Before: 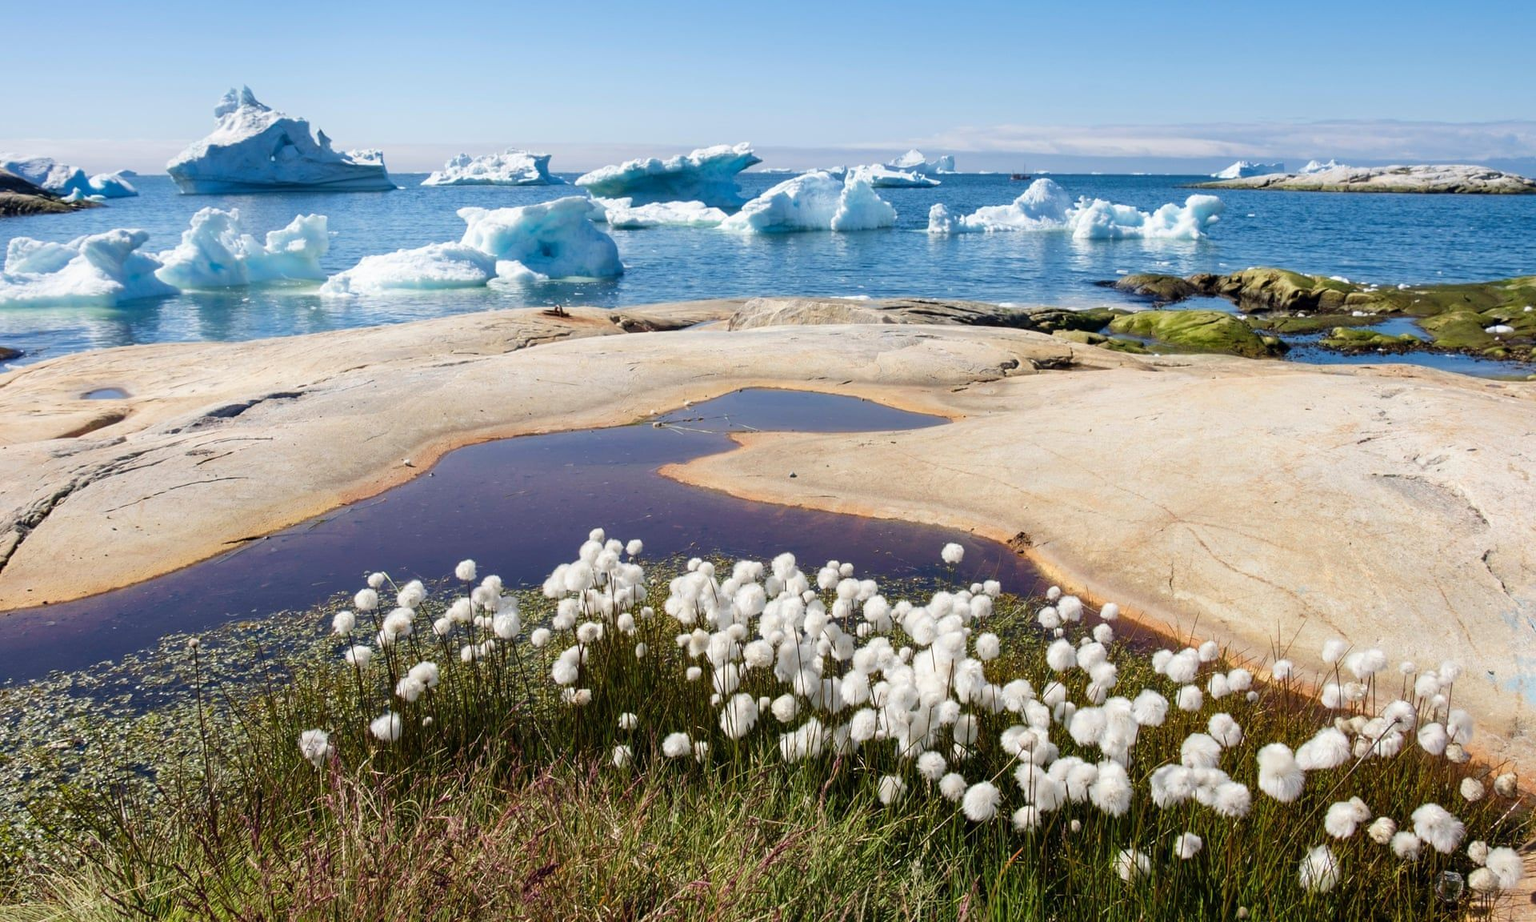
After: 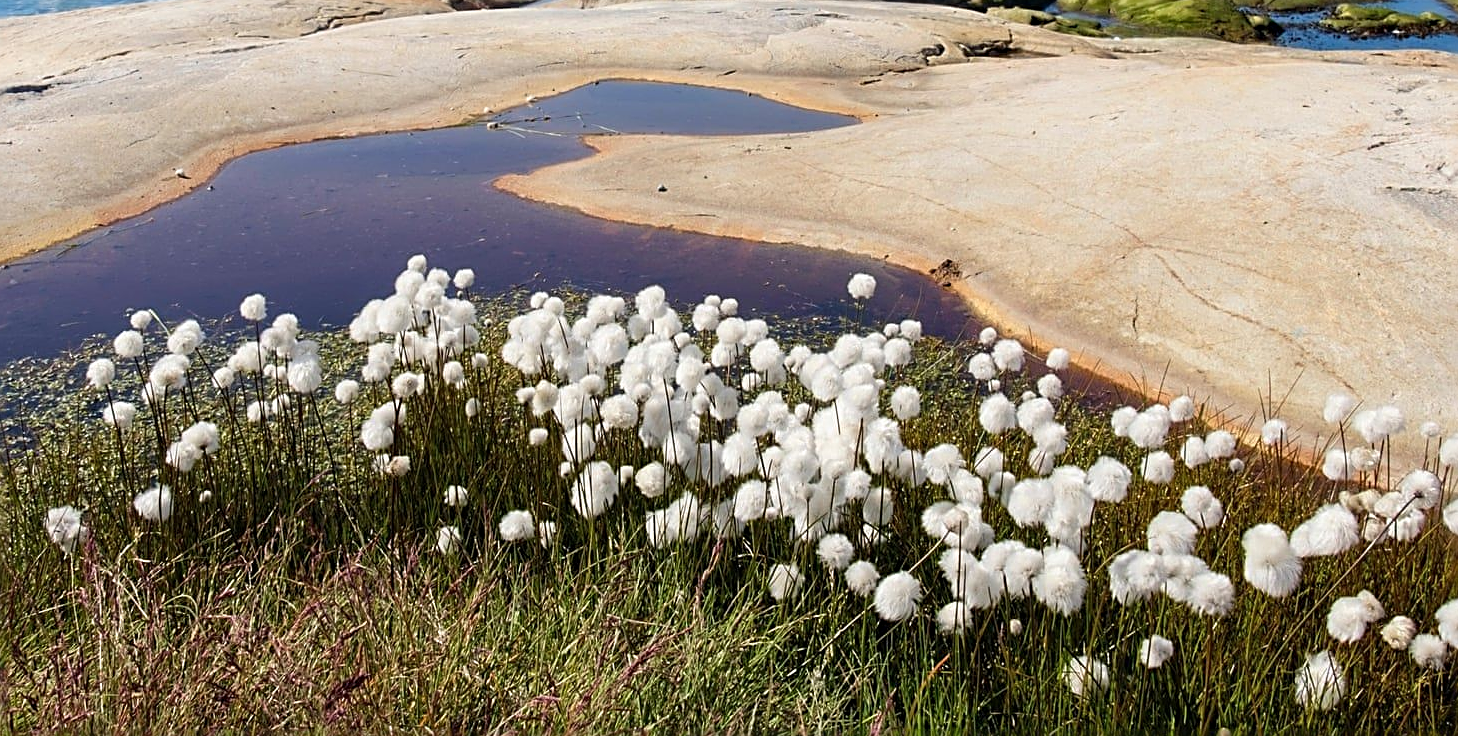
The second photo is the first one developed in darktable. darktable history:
sharpen: radius 2.537, amount 0.624
crop and rotate: left 17.187%, top 35.228%, right 6.871%, bottom 0.843%
